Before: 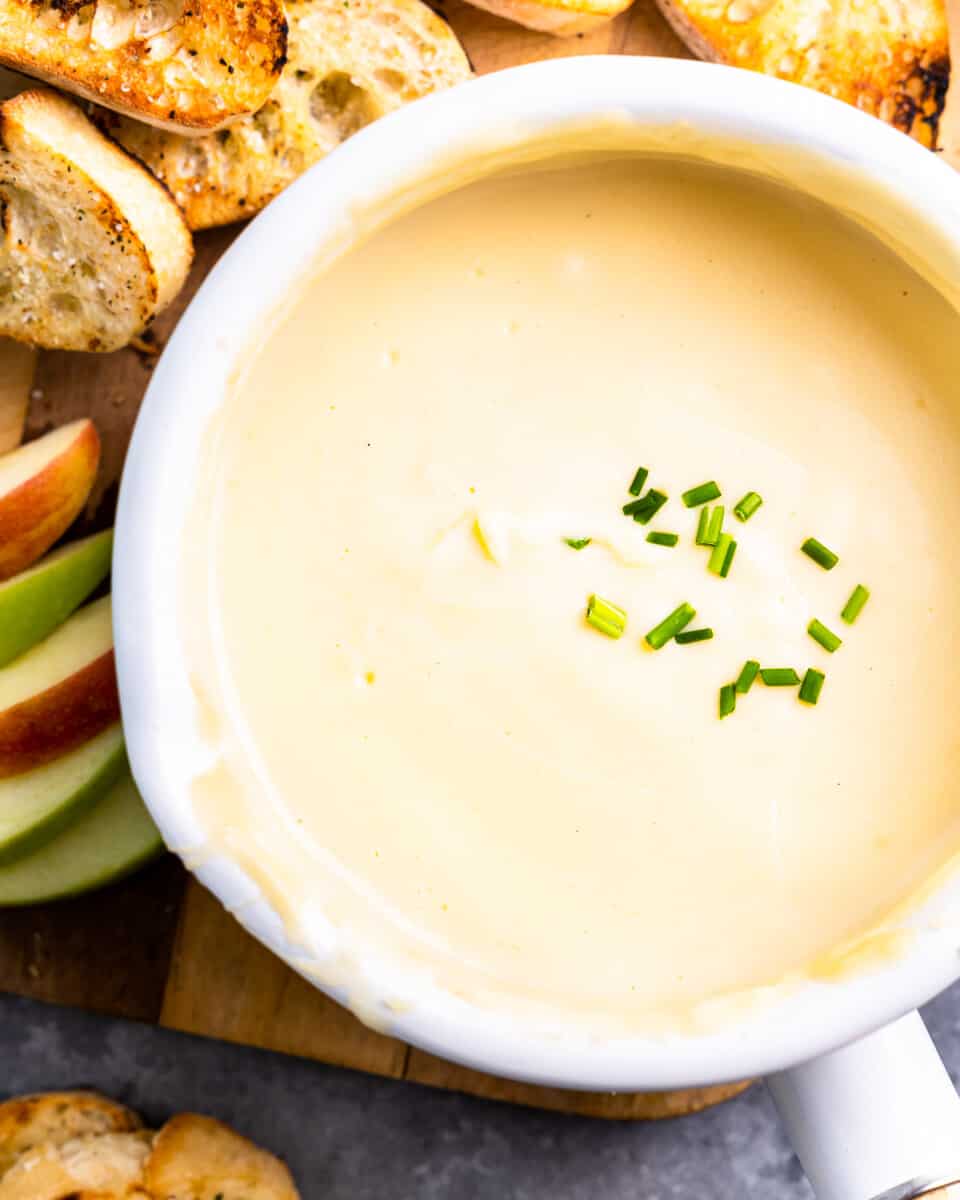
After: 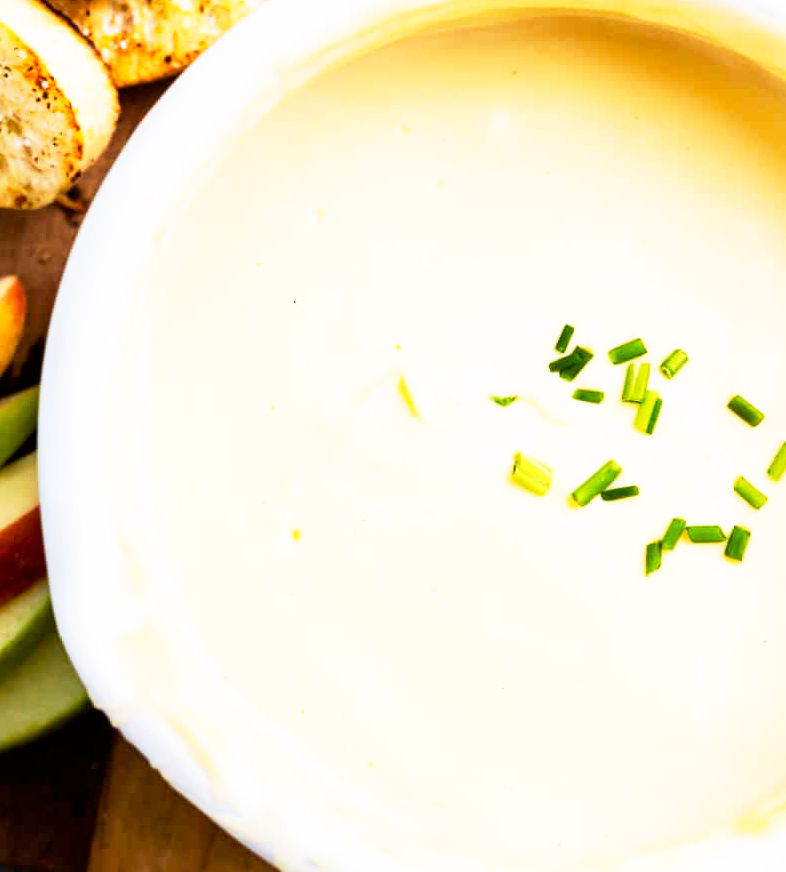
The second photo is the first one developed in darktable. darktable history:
crop: left 7.758%, top 11.923%, right 10.349%, bottom 15.409%
base curve: curves: ch0 [(0, 0) (0.005, 0.002) (0.193, 0.295) (0.399, 0.664) (0.75, 0.928) (1, 1)], preserve colors none
